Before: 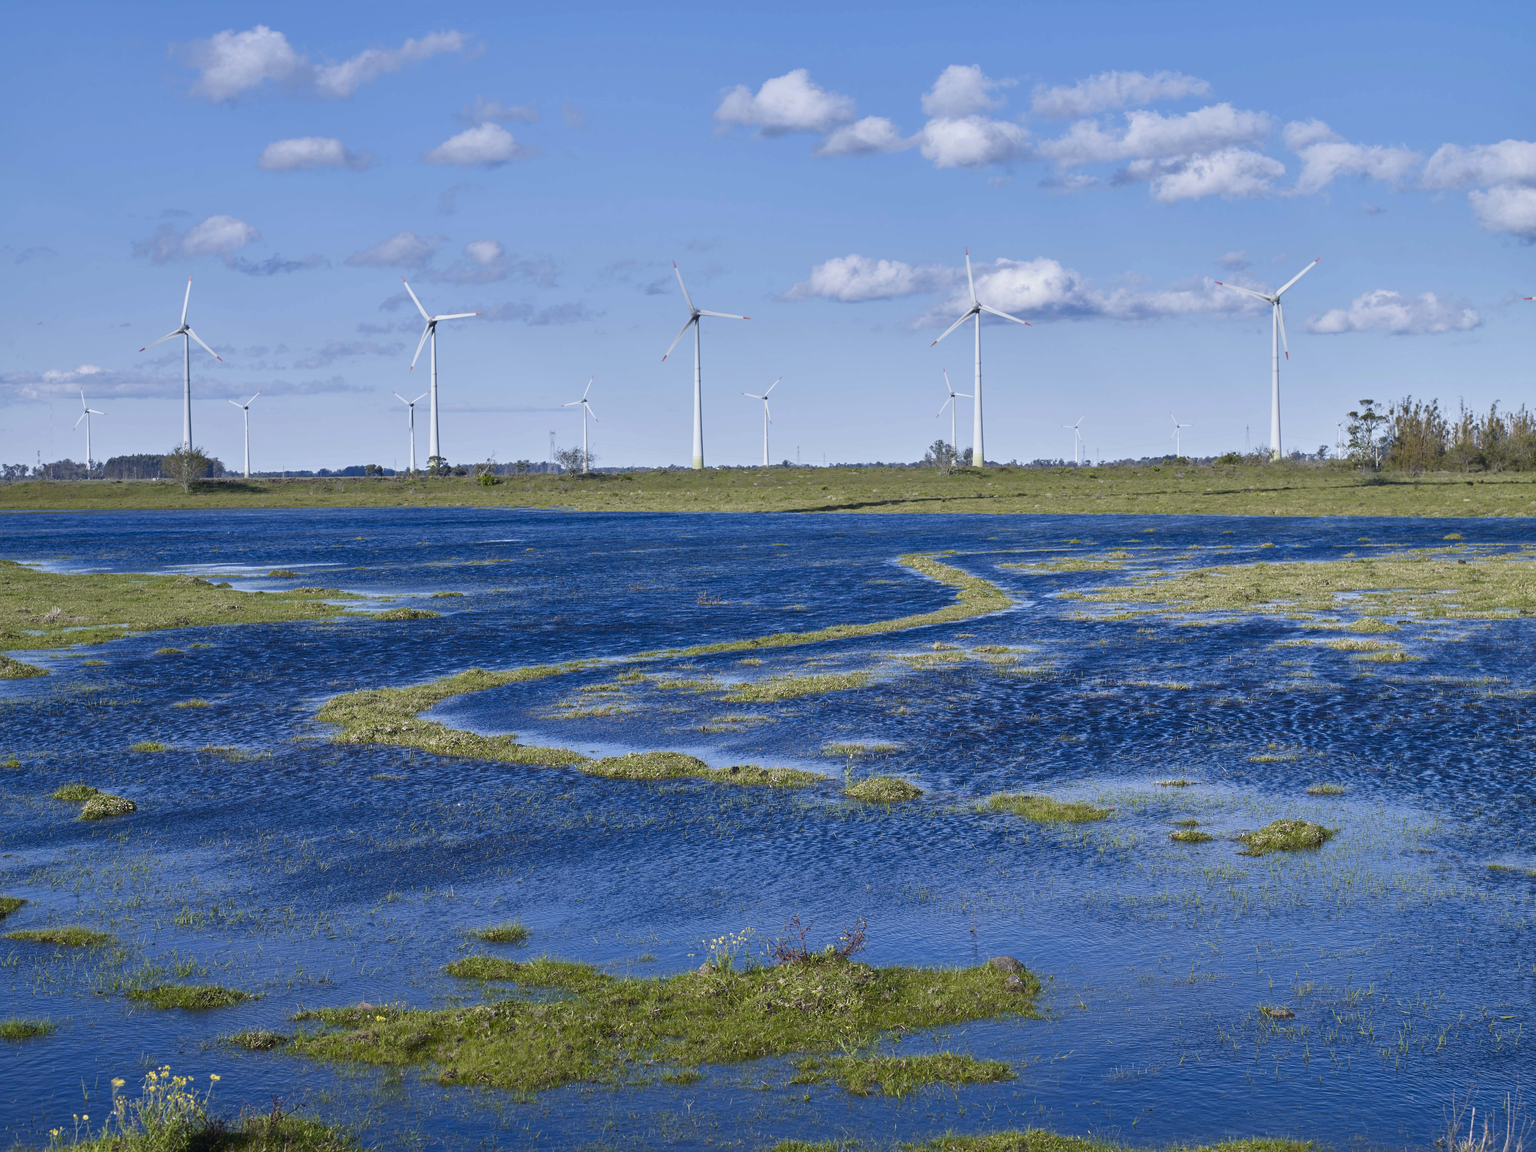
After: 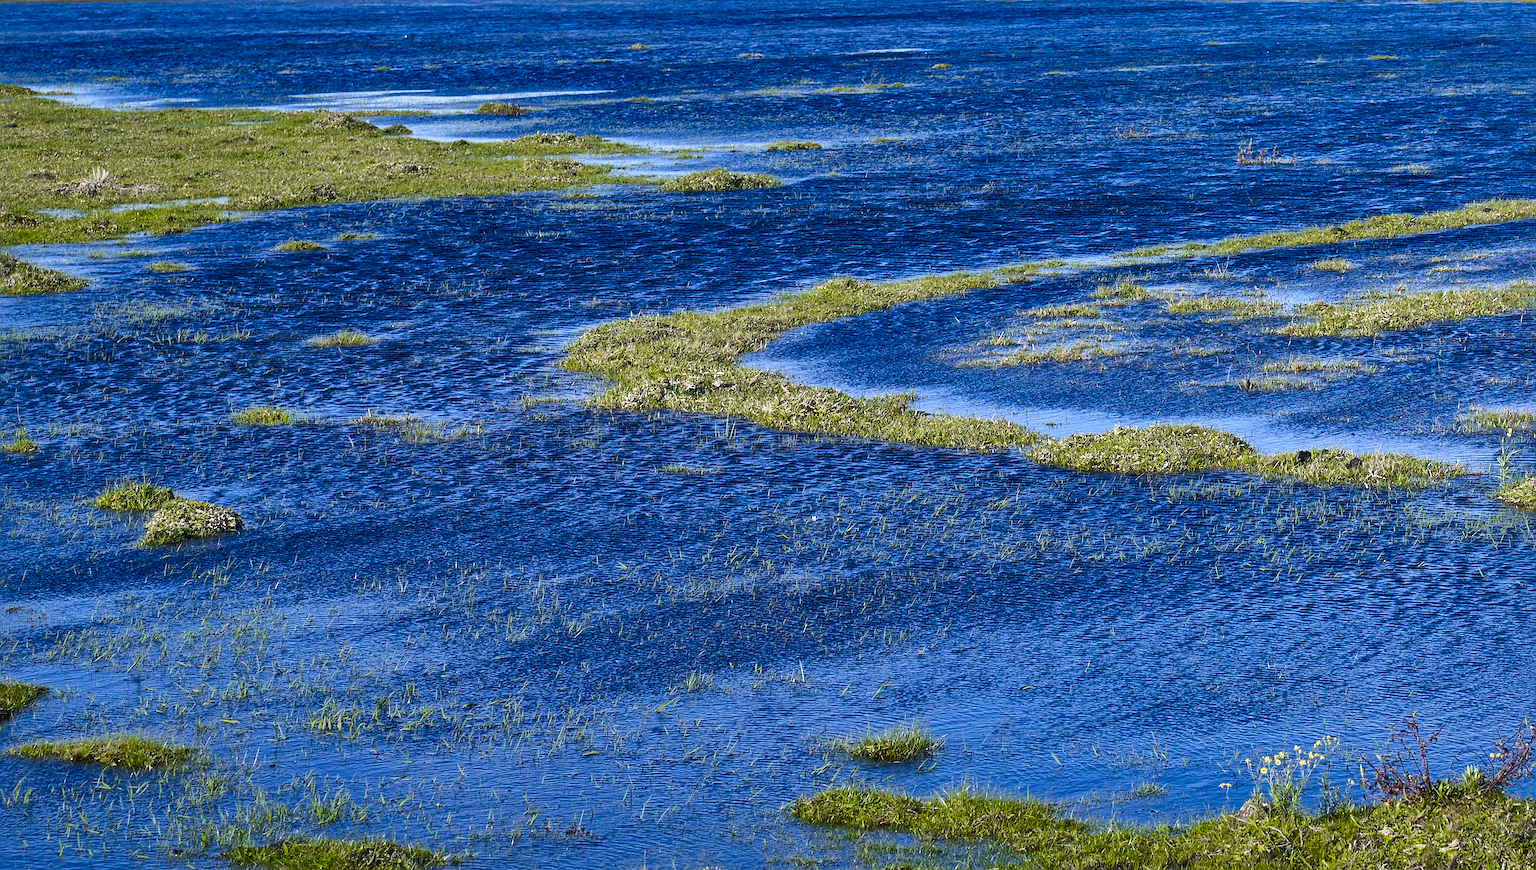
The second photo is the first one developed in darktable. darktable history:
shadows and highlights: shadows 4.1, highlights -17.6, soften with gaussian
sharpen: on, module defaults
haze removal: strength -0.05
local contrast: mode bilateral grid, contrast 100, coarseness 100, detail 165%, midtone range 0.2
crop: top 44.483%, right 43.593%, bottom 12.892%
color balance rgb: linear chroma grading › global chroma 15%, perceptual saturation grading › global saturation 30%
